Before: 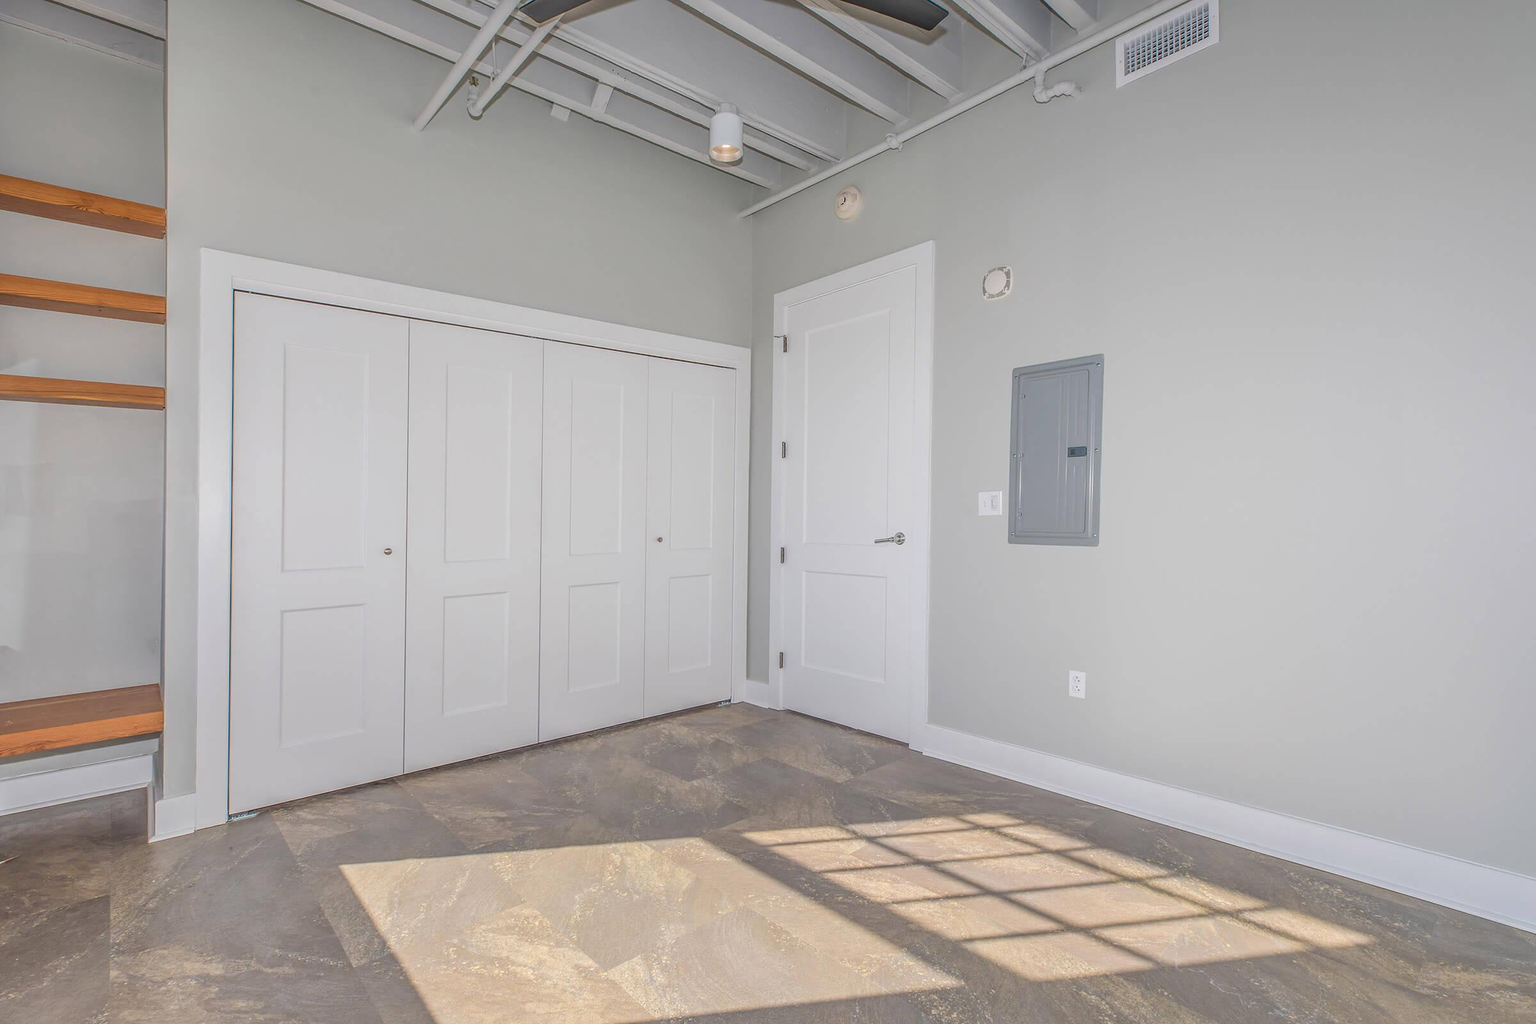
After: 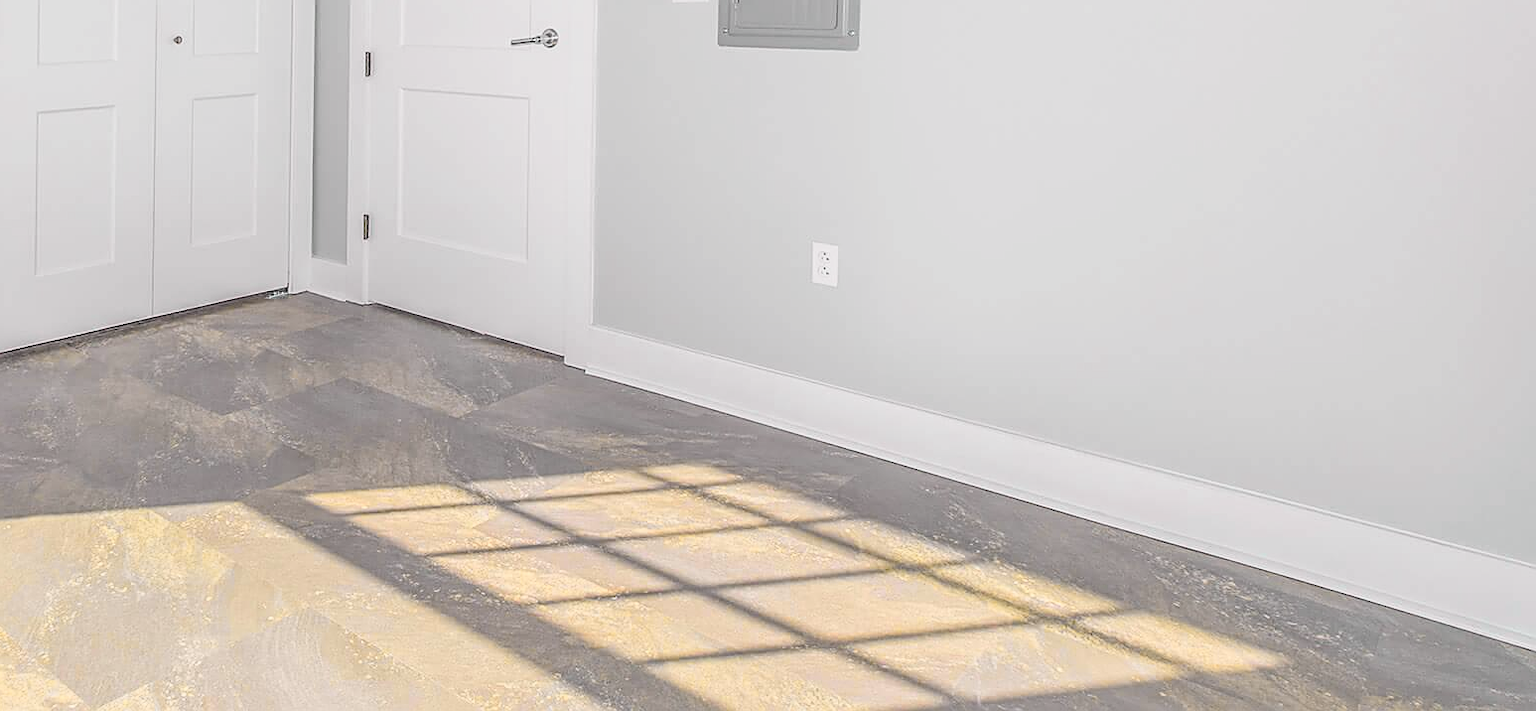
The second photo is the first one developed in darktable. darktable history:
crop and rotate: left 35.509%, top 50.238%, bottom 4.934%
tone curve: curves: ch0 [(0, 0) (0.062, 0.037) (0.142, 0.138) (0.359, 0.419) (0.469, 0.544) (0.634, 0.722) (0.839, 0.909) (0.998, 0.978)]; ch1 [(0, 0) (0.437, 0.408) (0.472, 0.47) (0.502, 0.503) (0.527, 0.523) (0.559, 0.573) (0.608, 0.665) (0.669, 0.748) (0.859, 0.899) (1, 1)]; ch2 [(0, 0) (0.33, 0.301) (0.421, 0.443) (0.473, 0.498) (0.502, 0.5) (0.535, 0.531) (0.575, 0.603) (0.608, 0.667) (1, 1)], color space Lab, independent channels, preserve colors none
sharpen: on, module defaults
